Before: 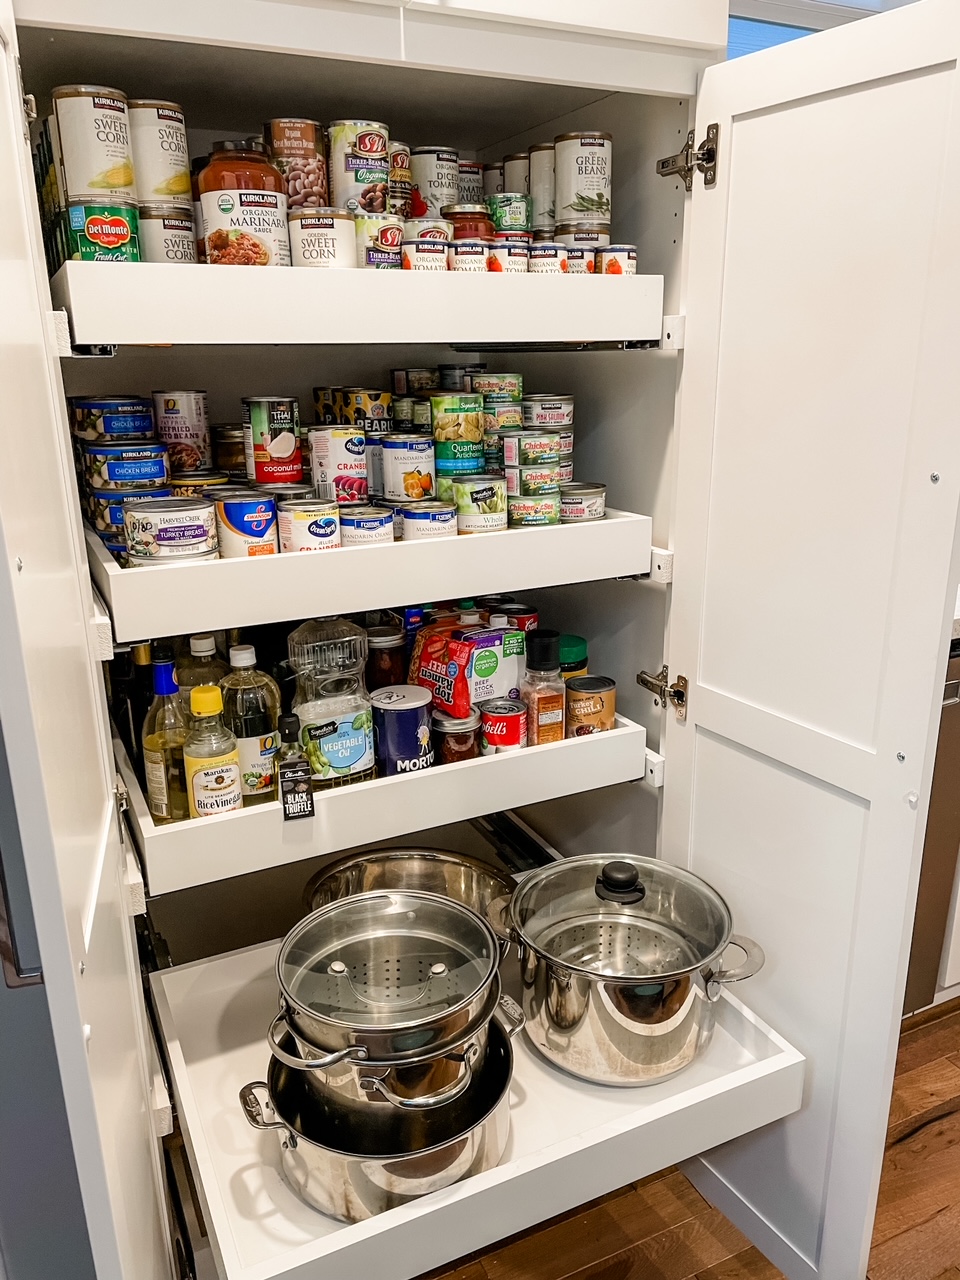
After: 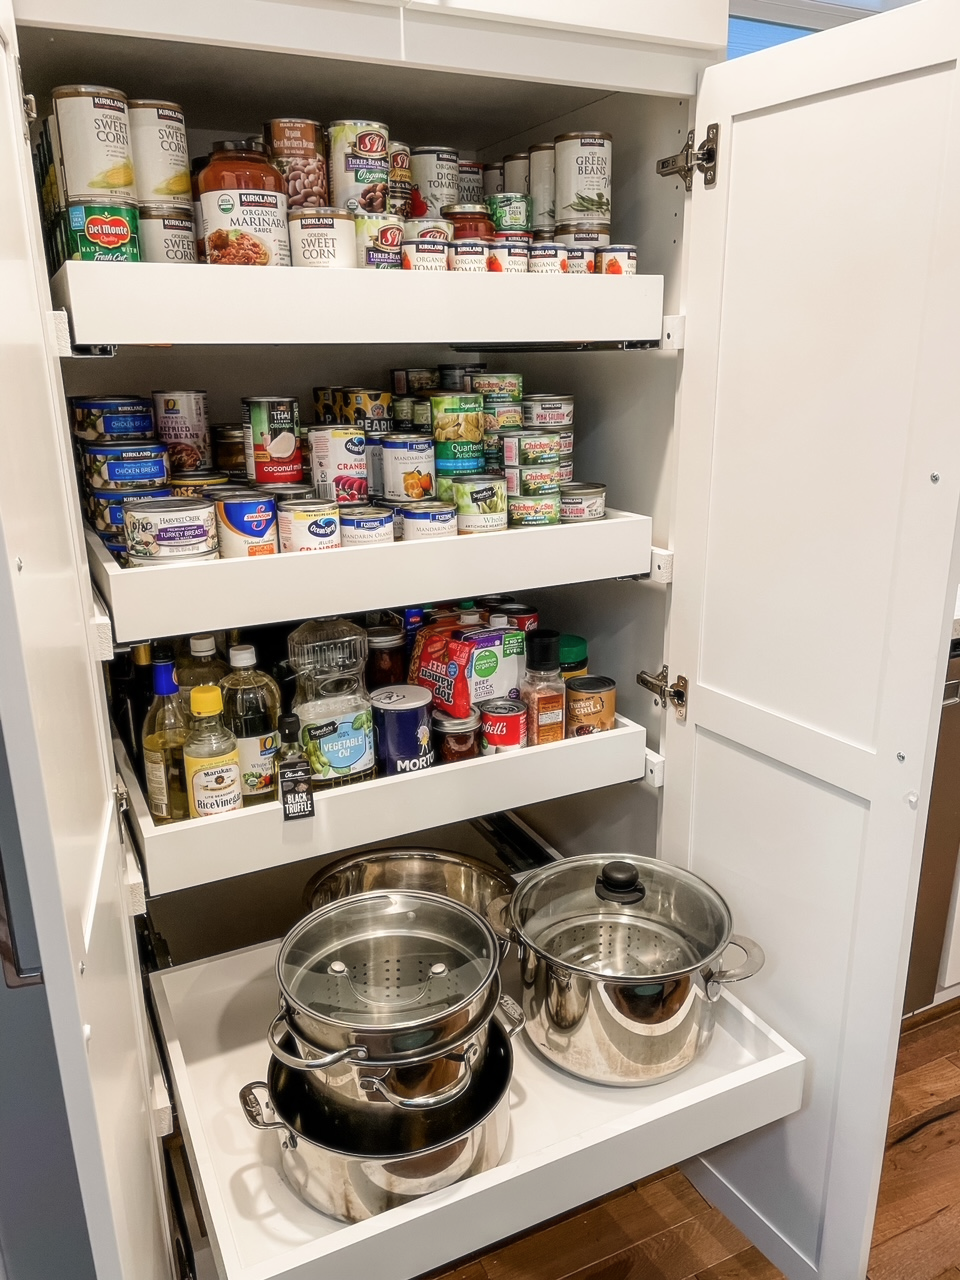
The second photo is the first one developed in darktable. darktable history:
soften: size 10%, saturation 50%, brightness 0.2 EV, mix 10%
exposure: compensate highlight preservation false
